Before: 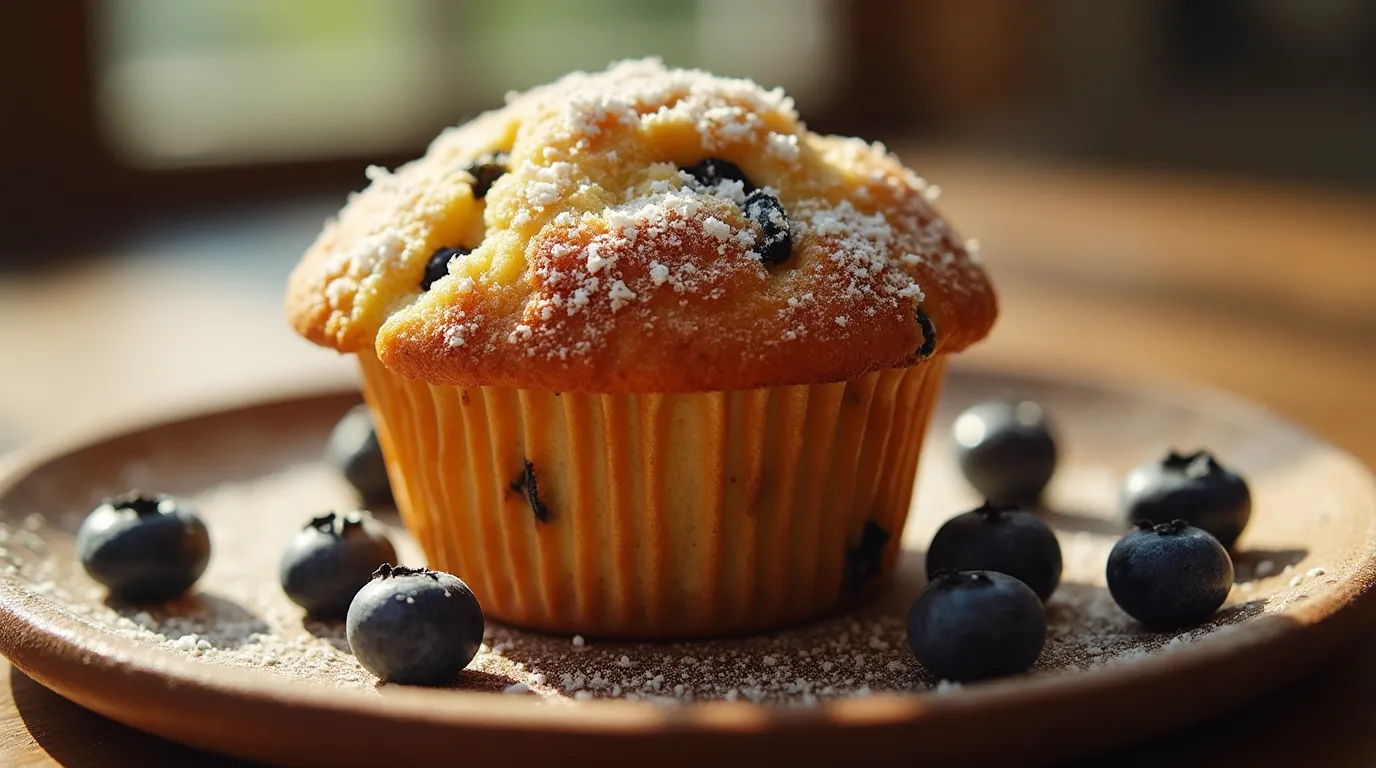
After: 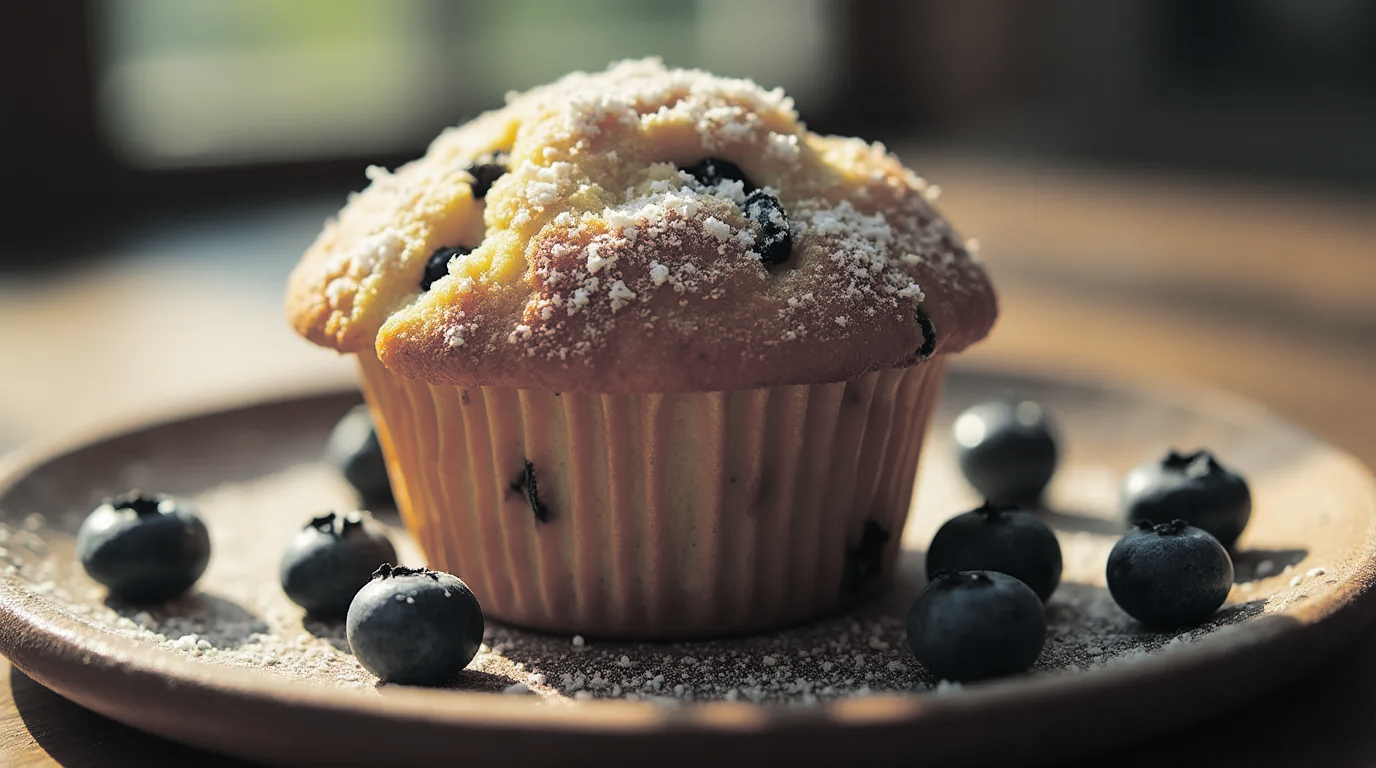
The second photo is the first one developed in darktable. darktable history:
exposure: exposure 0 EV, compensate highlight preservation false
split-toning: shadows › hue 201.6°, shadows › saturation 0.16, highlights › hue 50.4°, highlights › saturation 0.2, balance -49.9
